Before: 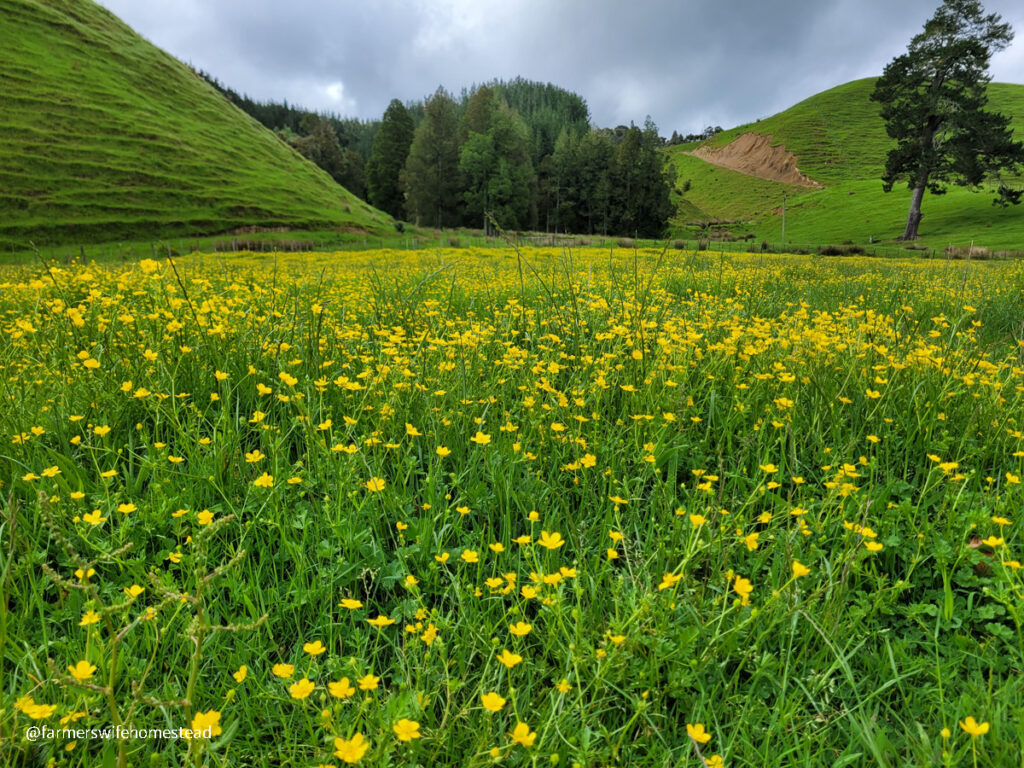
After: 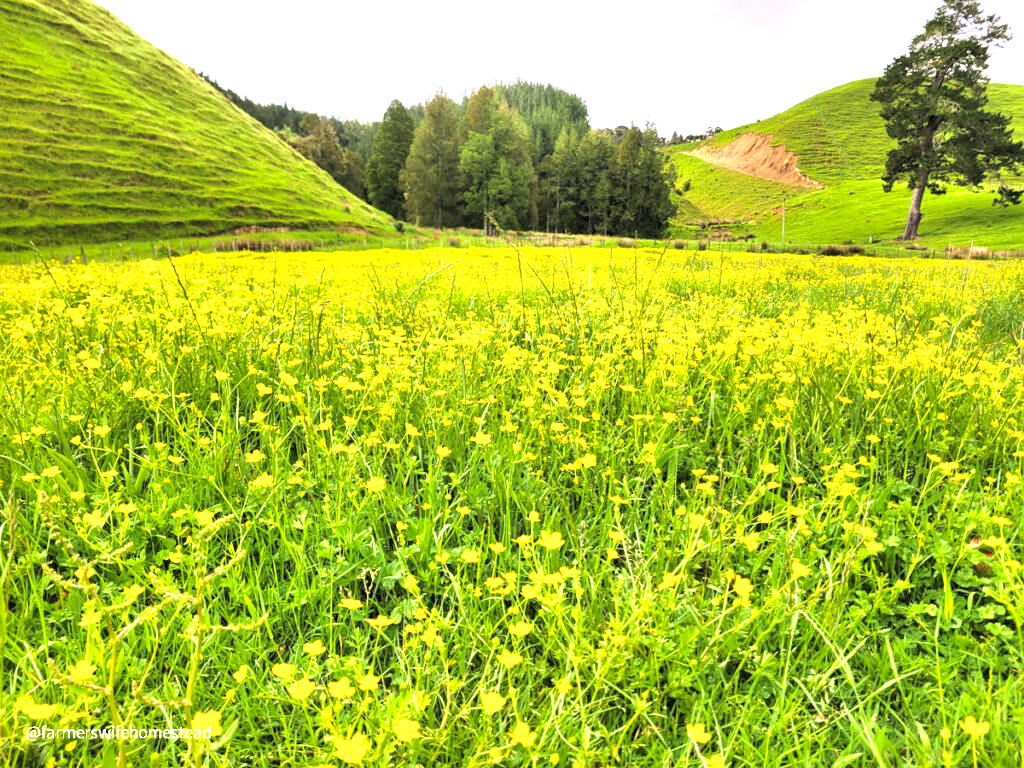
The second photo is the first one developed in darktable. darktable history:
velvia: on, module defaults
exposure: black level correction 0, exposure 1.9 EV, compensate highlight preservation false
color correction: highlights a* 11.96, highlights b* 11.58
